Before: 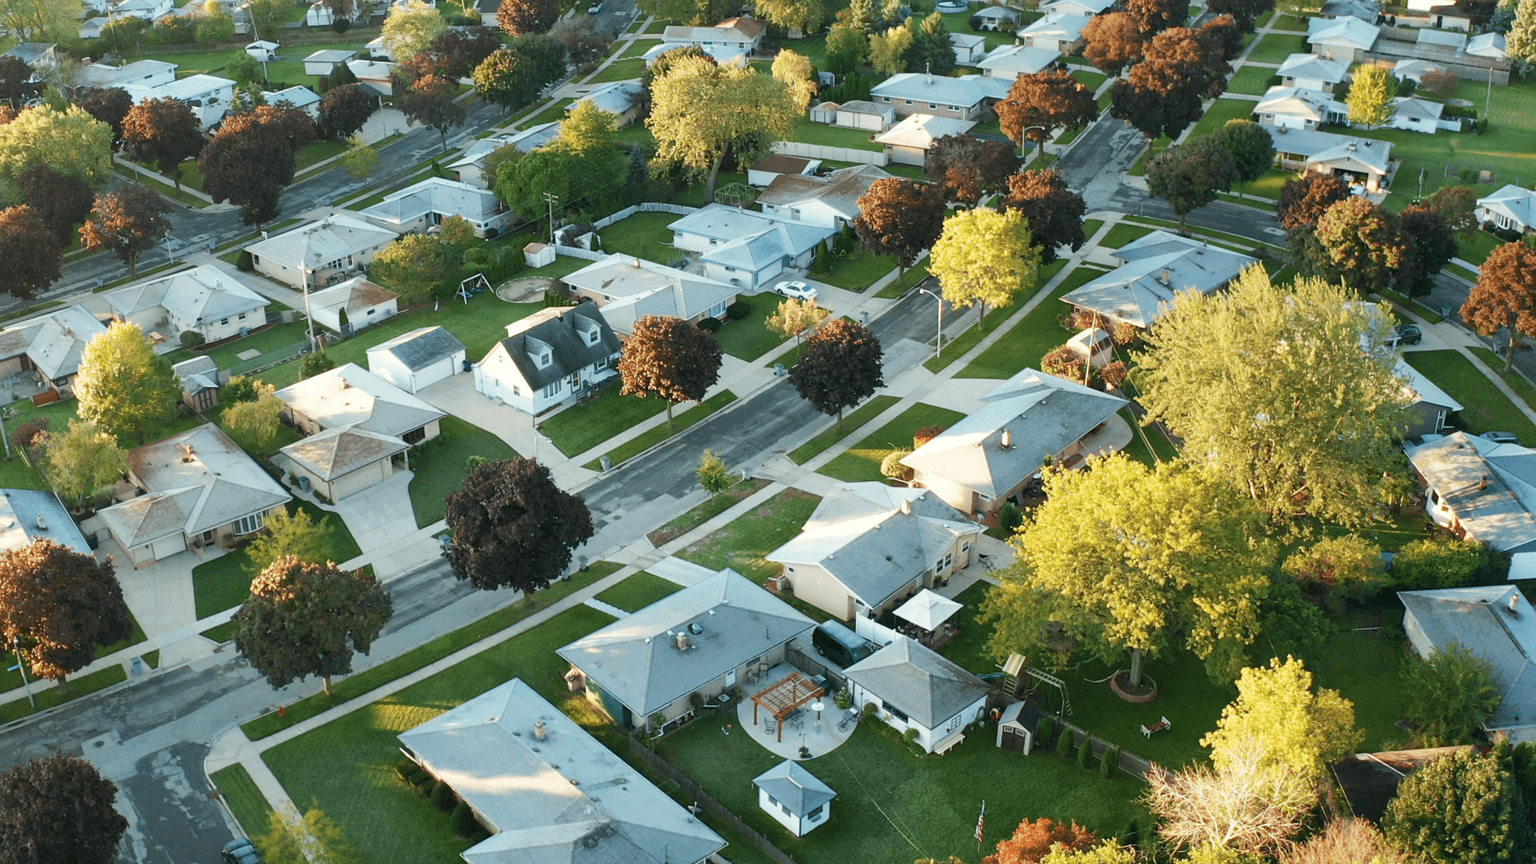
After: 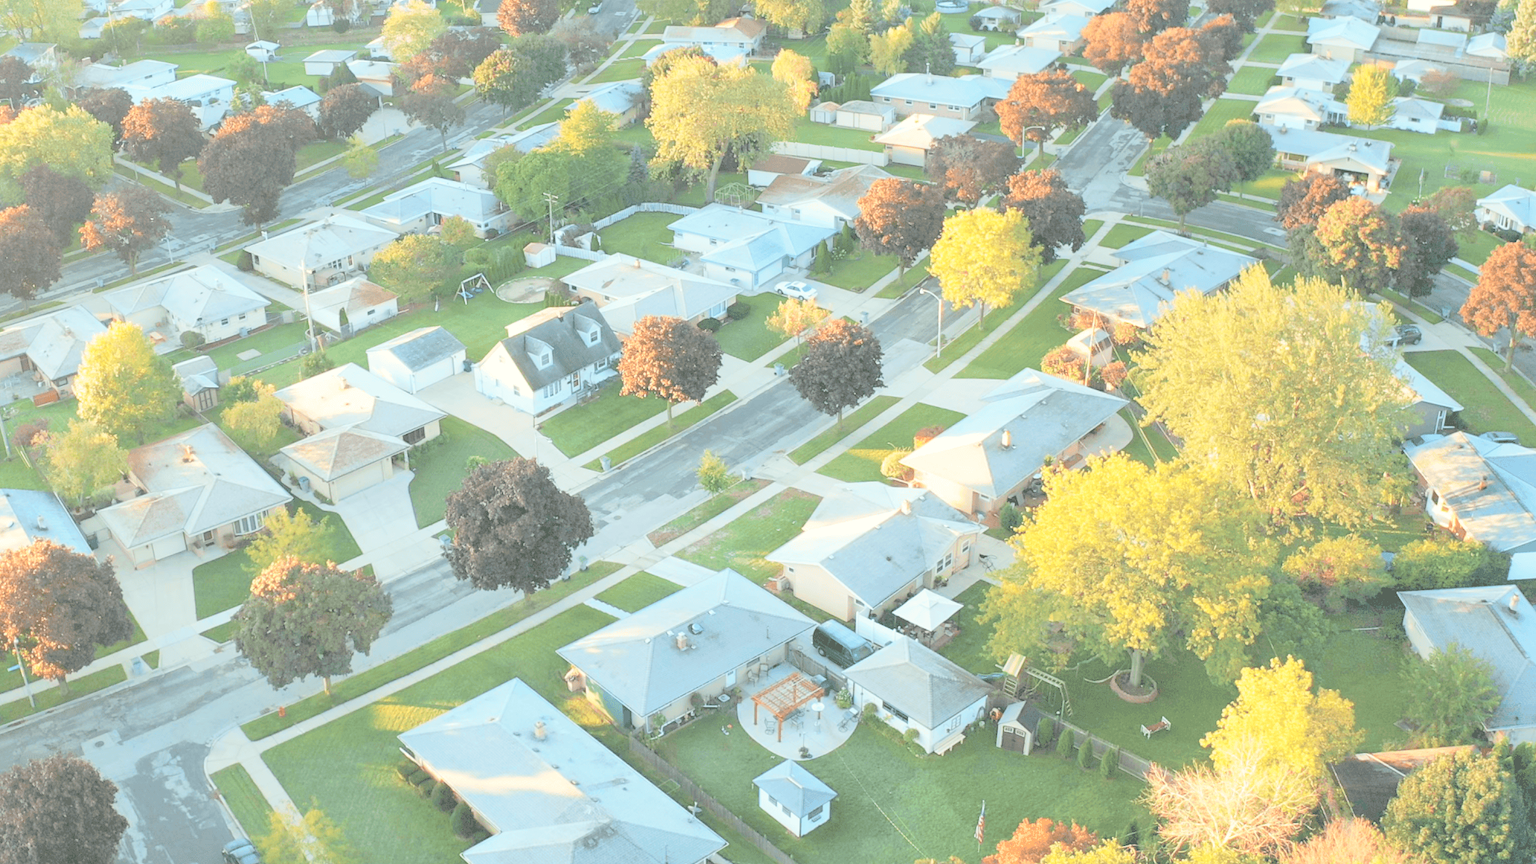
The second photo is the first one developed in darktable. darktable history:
contrast brightness saturation: brightness 0.981
